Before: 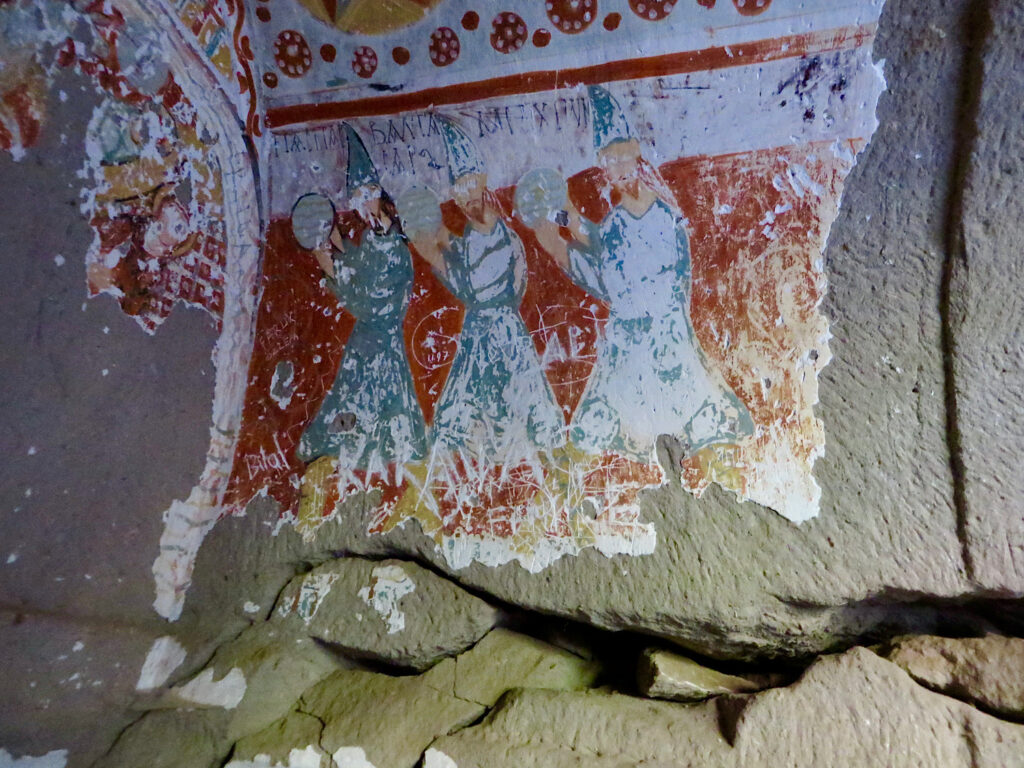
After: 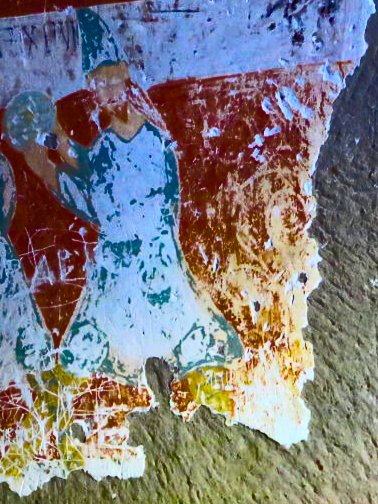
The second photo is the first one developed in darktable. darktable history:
contrast brightness saturation: contrast 0.2, brightness 0.16, saturation 0.22
color balance rgb: linear chroma grading › global chroma 40.15%, perceptual saturation grading › global saturation 60.58%, perceptual saturation grading › highlights 20.44%, perceptual saturation grading › shadows -50.36%, perceptual brilliance grading › highlights 2.19%, perceptual brilliance grading › mid-tones -50.36%, perceptual brilliance grading › shadows -50.36%
crop and rotate: left 49.936%, top 10.094%, right 13.136%, bottom 24.256%
fill light: on, module defaults
